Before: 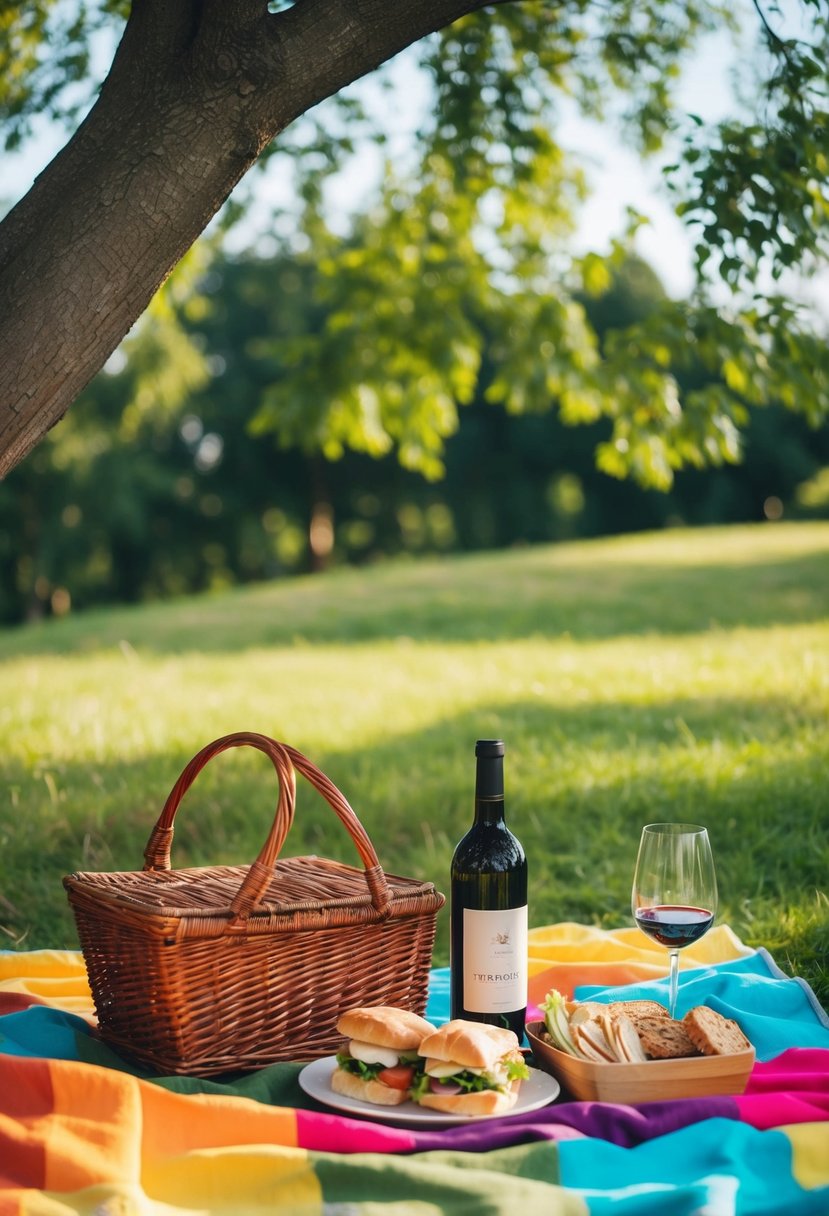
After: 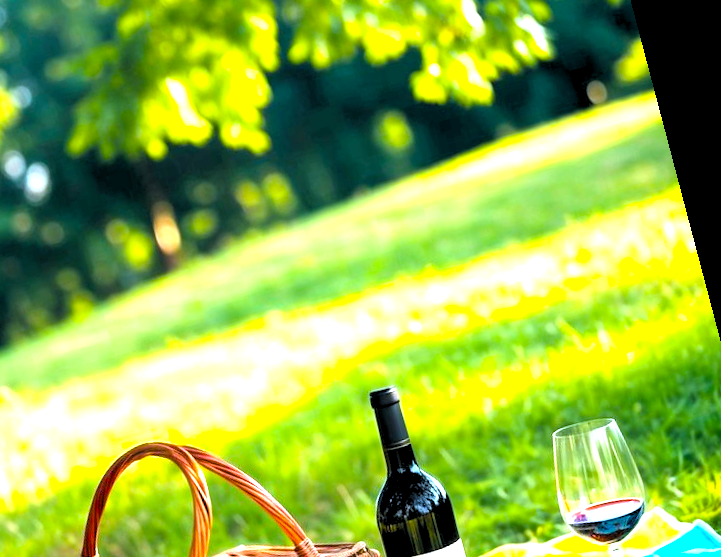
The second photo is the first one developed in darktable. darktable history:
contrast brightness saturation: contrast 0.05
white balance: red 0.924, blue 1.095
crop: left 19.159%, top 9.58%, bottom 9.58%
color balance rgb: linear chroma grading › global chroma 15%, perceptual saturation grading › global saturation 30%
exposure: black level correction 0, exposure 1.6 EV, compensate exposure bias true, compensate highlight preservation false
rotate and perspective: rotation -14.8°, crop left 0.1, crop right 0.903, crop top 0.25, crop bottom 0.748
rgb levels: levels [[0.034, 0.472, 0.904], [0, 0.5, 1], [0, 0.5, 1]]
